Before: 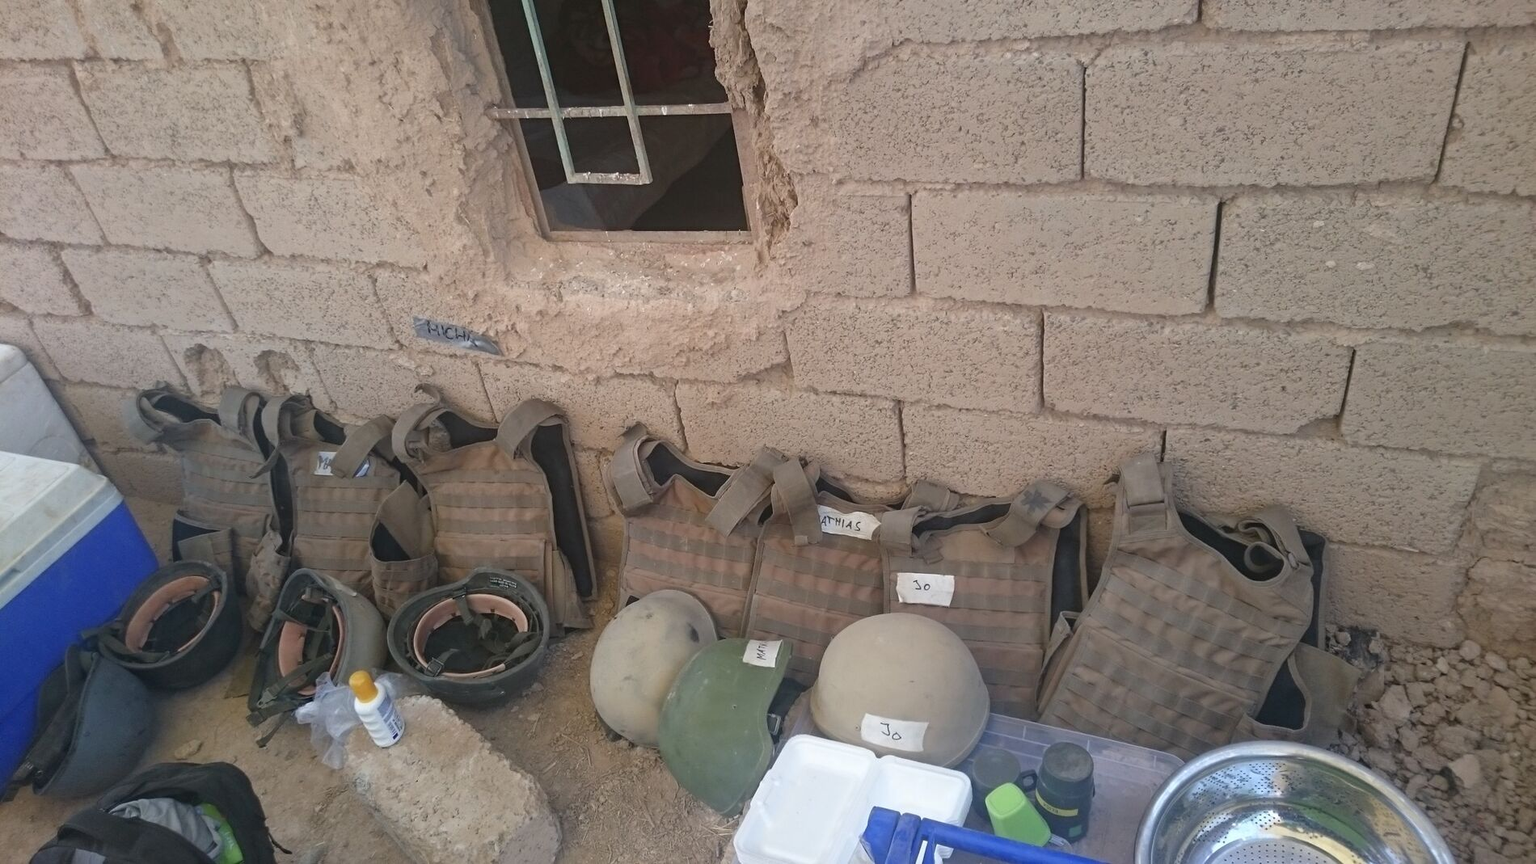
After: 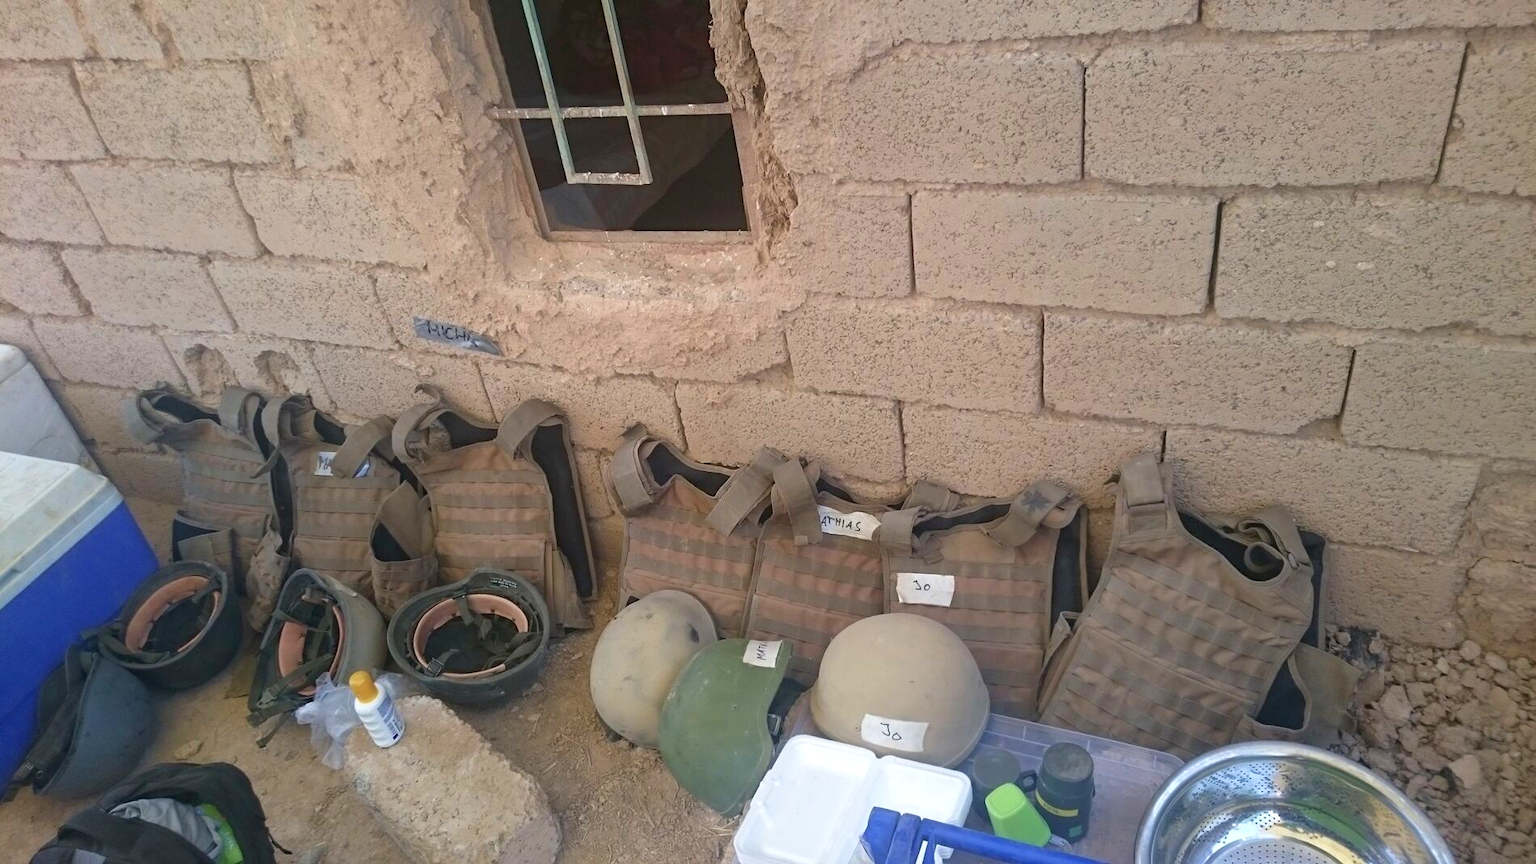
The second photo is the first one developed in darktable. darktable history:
exposure: black level correction 0.002, exposure 0.15 EV, compensate highlight preservation false
velvia: on, module defaults
